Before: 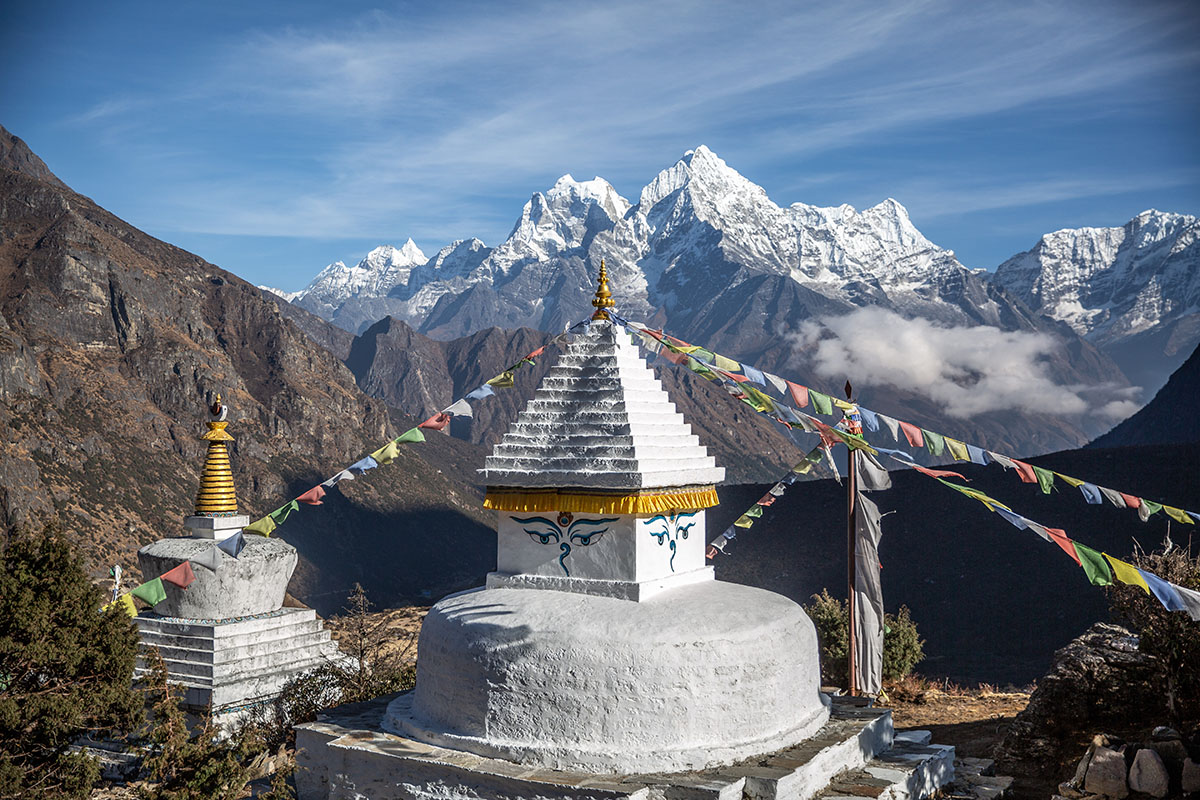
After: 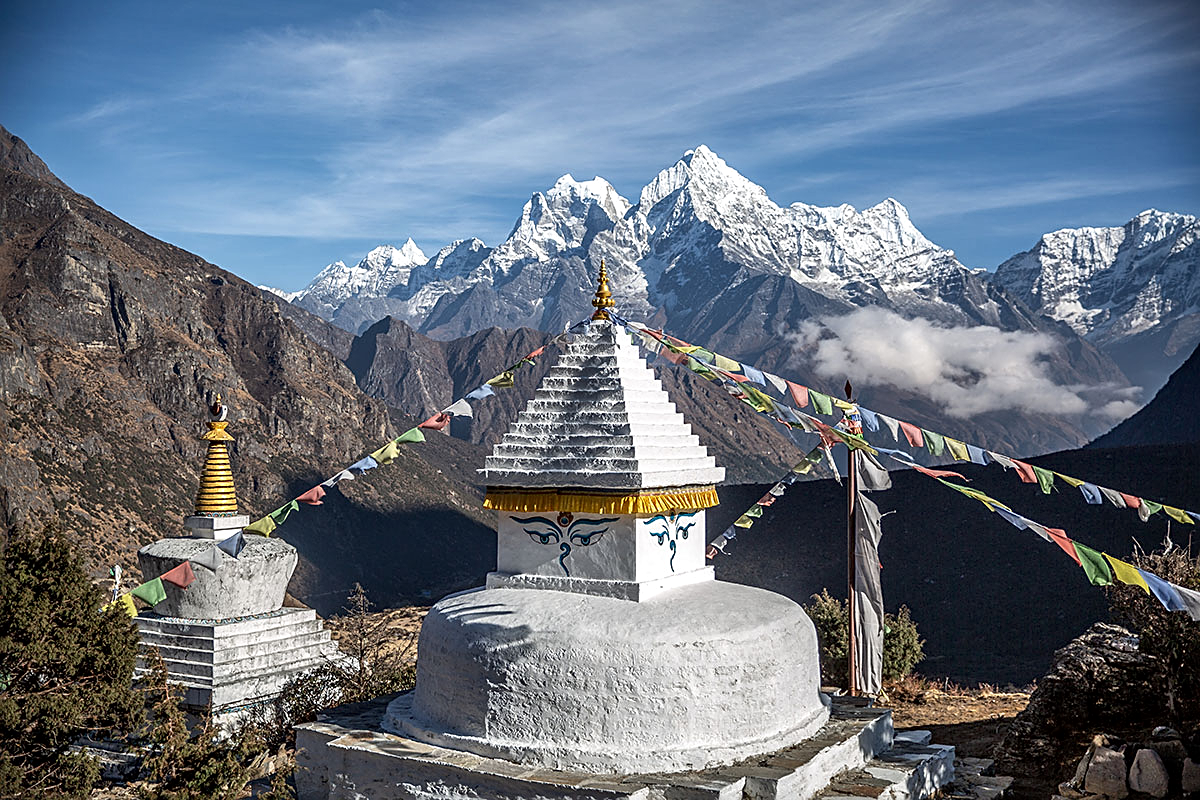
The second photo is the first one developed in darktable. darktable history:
local contrast: mode bilateral grid, contrast 20, coarseness 50, detail 140%, midtone range 0.2
sharpen: on, module defaults
